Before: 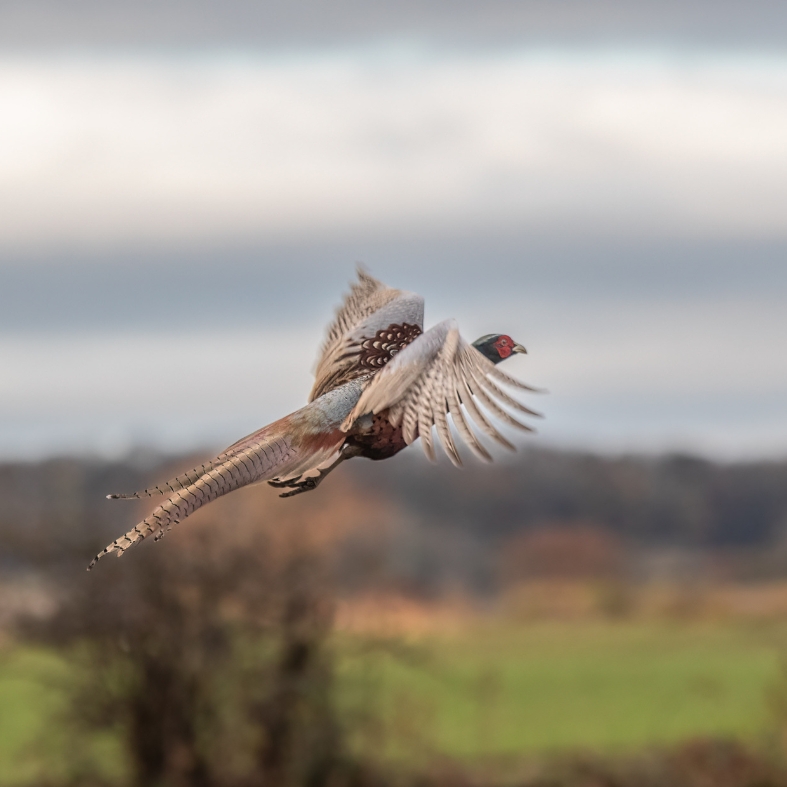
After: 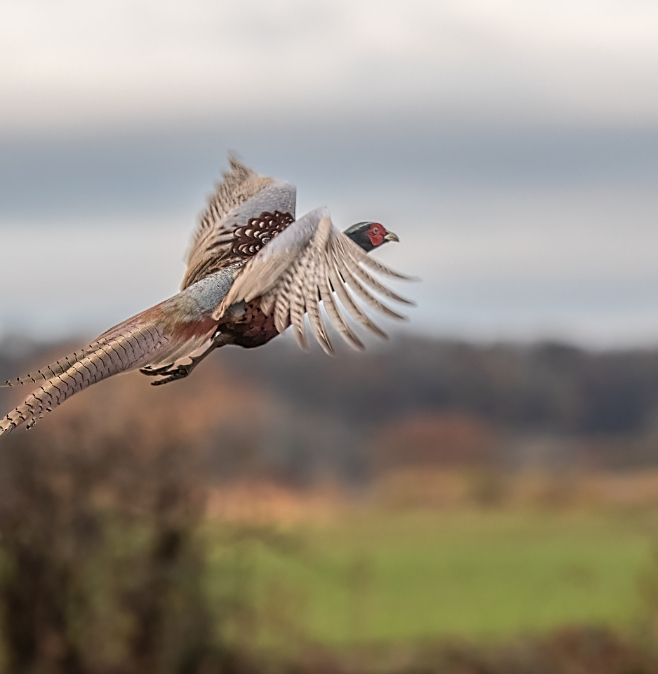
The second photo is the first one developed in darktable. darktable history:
crop: left 16.315%, top 14.246%
sharpen: on, module defaults
